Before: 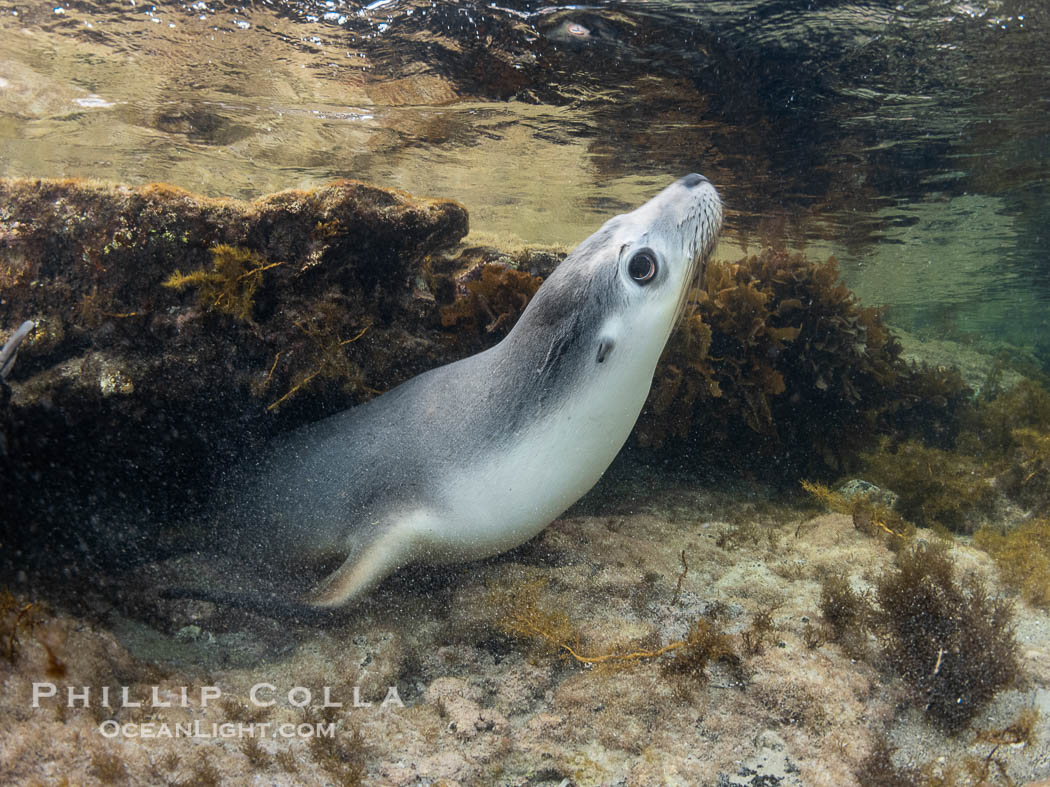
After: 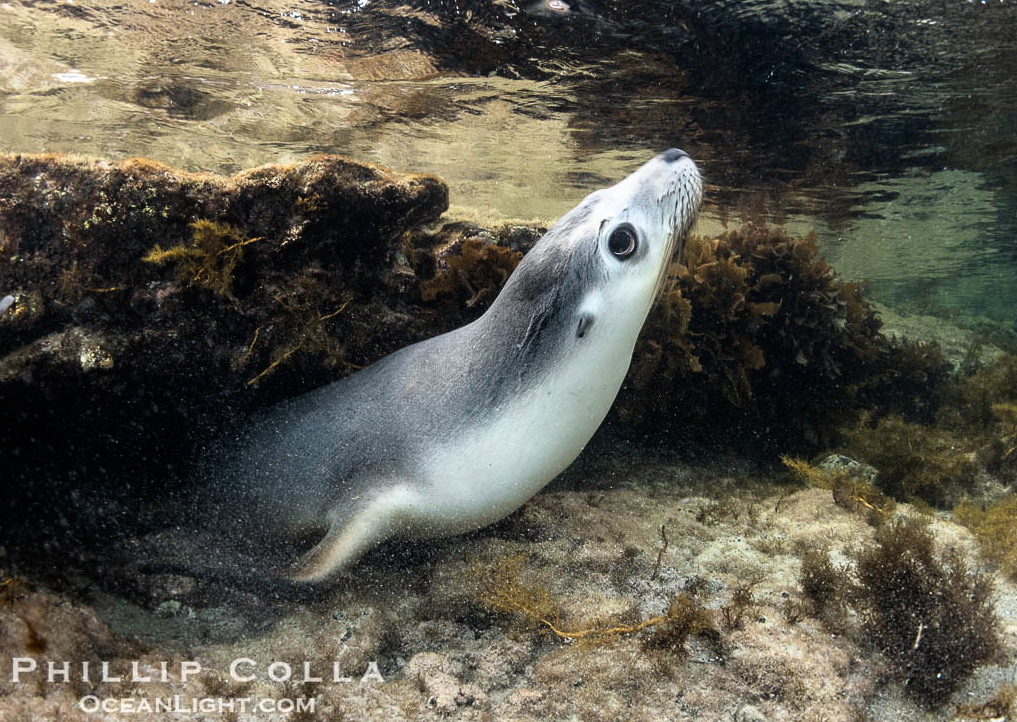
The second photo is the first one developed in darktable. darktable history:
crop: left 1.964%, top 3.251%, right 1.122%, bottom 4.933%
filmic rgb: black relative exposure -9.08 EV, white relative exposure 2.3 EV, hardness 7.49
